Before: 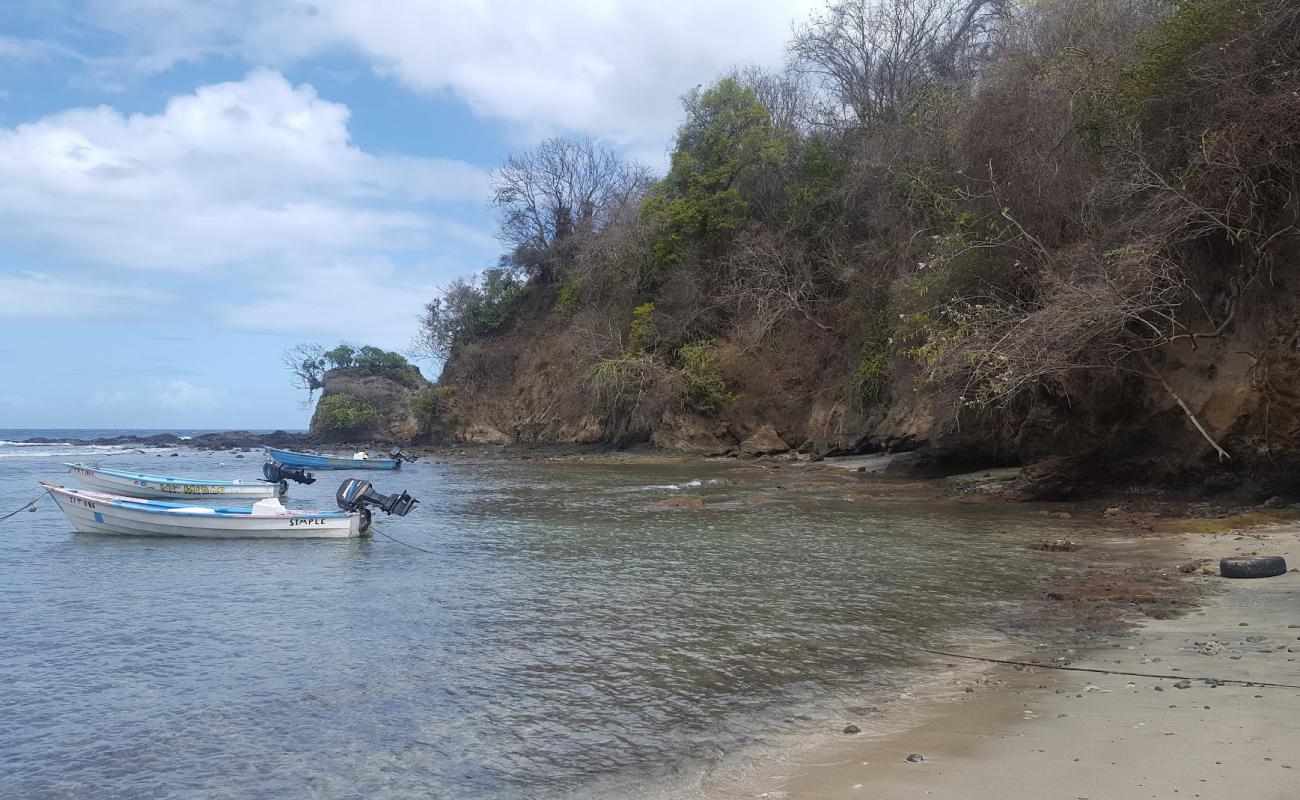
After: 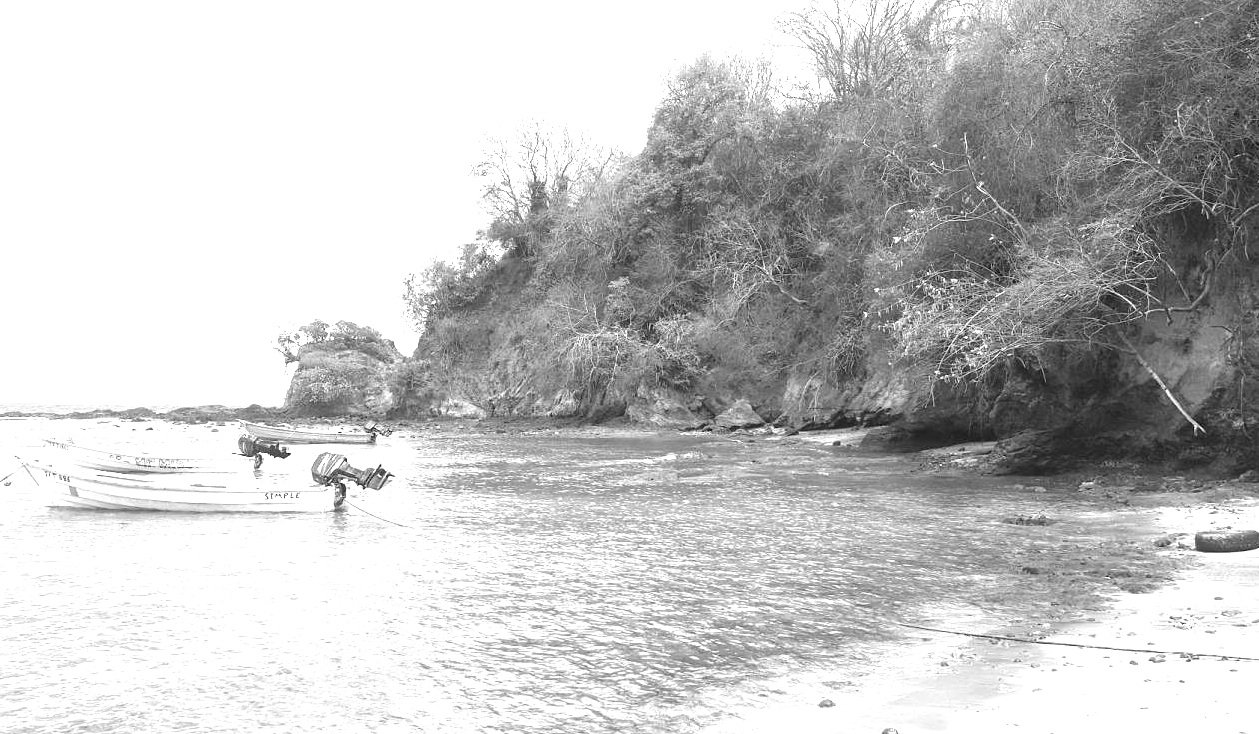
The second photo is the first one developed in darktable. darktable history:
exposure: black level correction 0, exposure 2 EV, compensate highlight preservation false
monochrome: on, module defaults
crop: left 1.964%, top 3.251%, right 1.122%, bottom 4.933%
